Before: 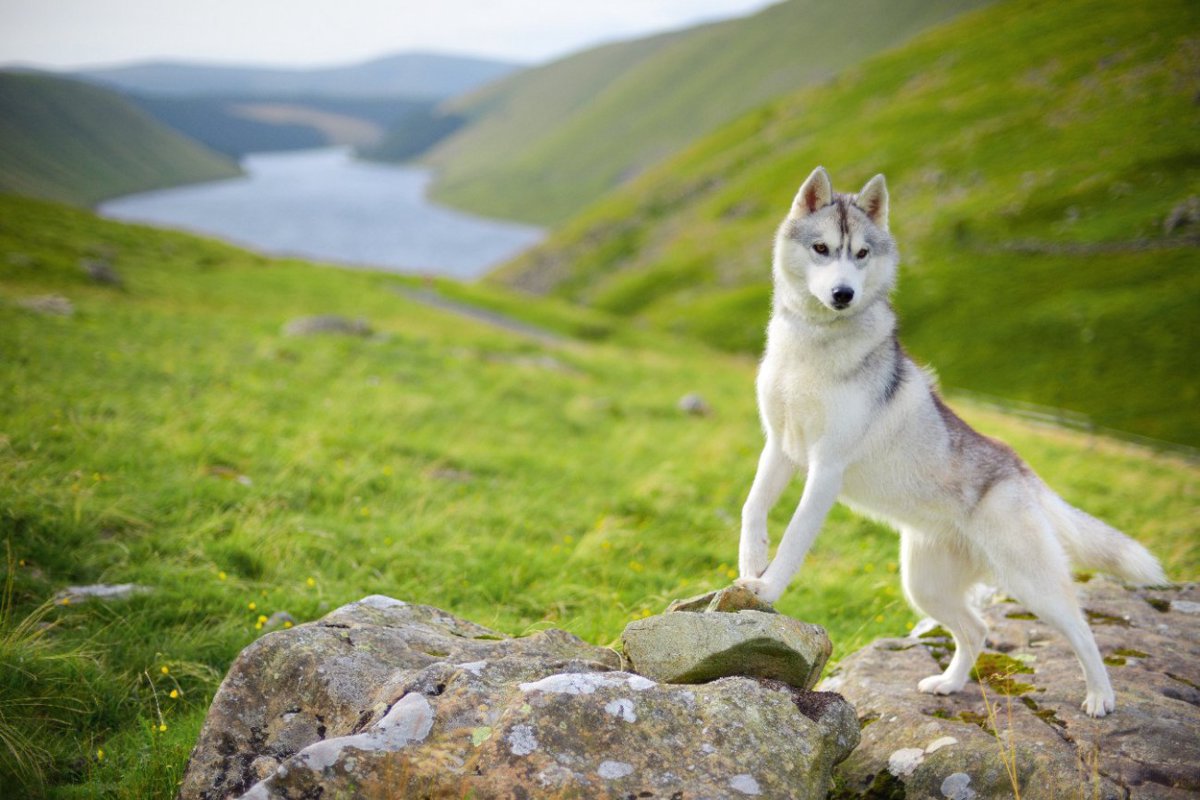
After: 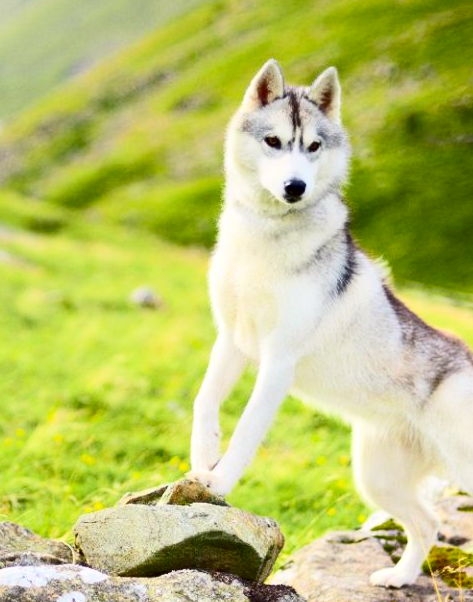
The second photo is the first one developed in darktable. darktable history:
exposure: black level correction 0.005, exposure 0.001 EV, compensate highlight preservation false
crop: left 45.721%, top 13.393%, right 14.118%, bottom 10.01%
white balance: red 1.009, blue 0.985
contrast brightness saturation: contrast 0.4, brightness 0.1, saturation 0.21
